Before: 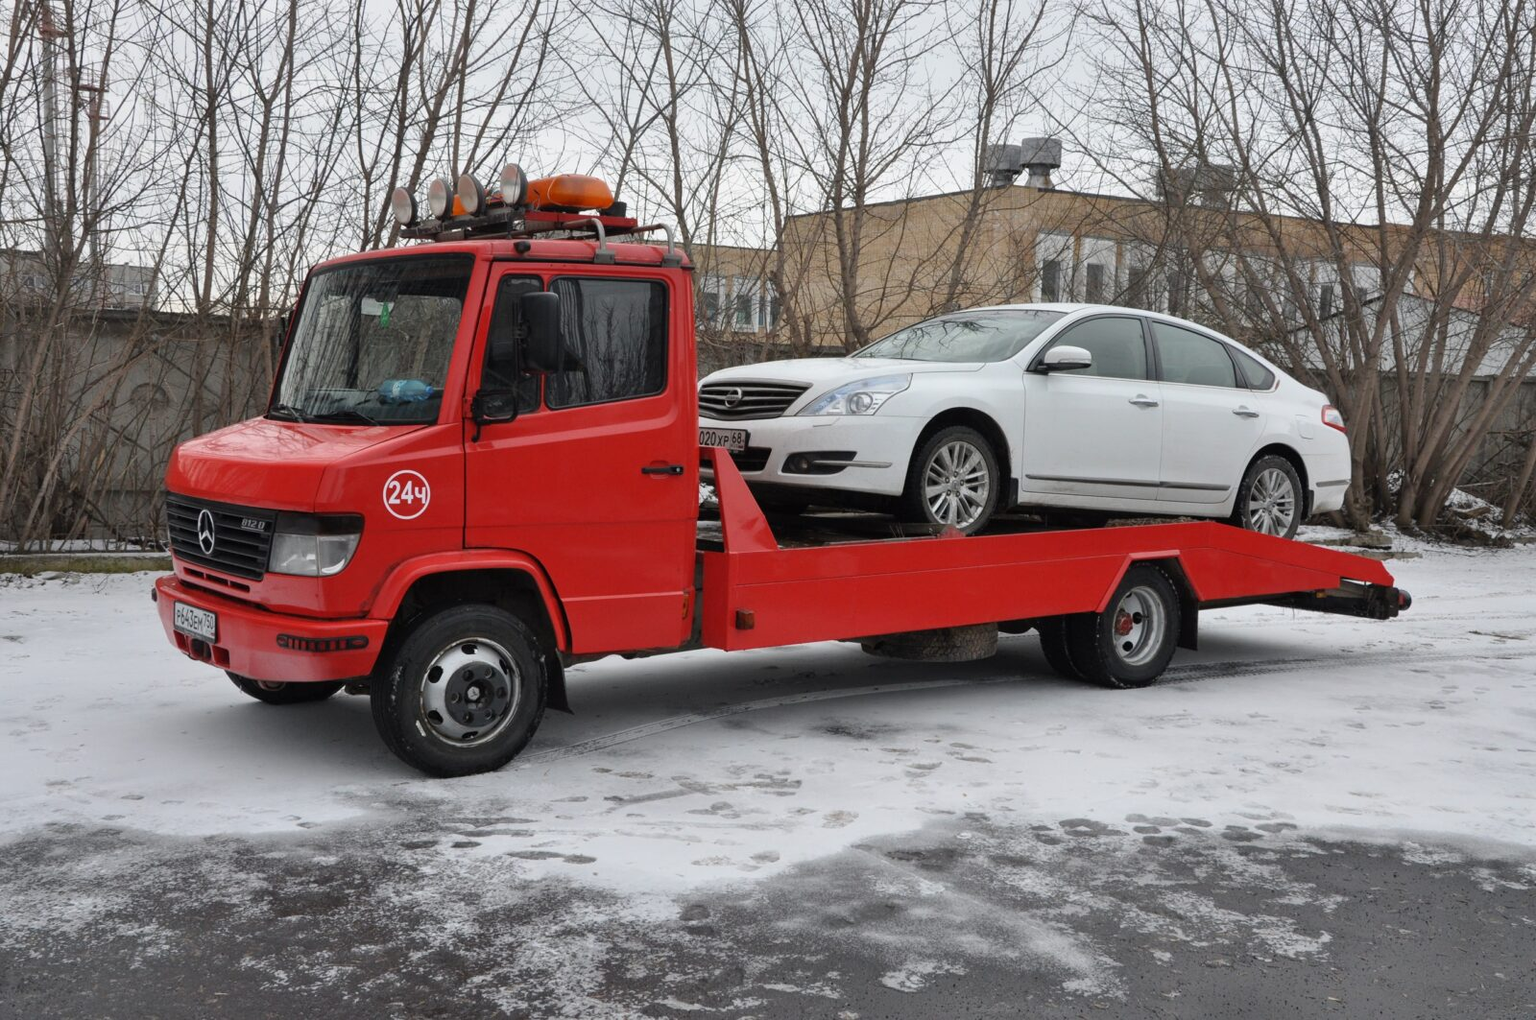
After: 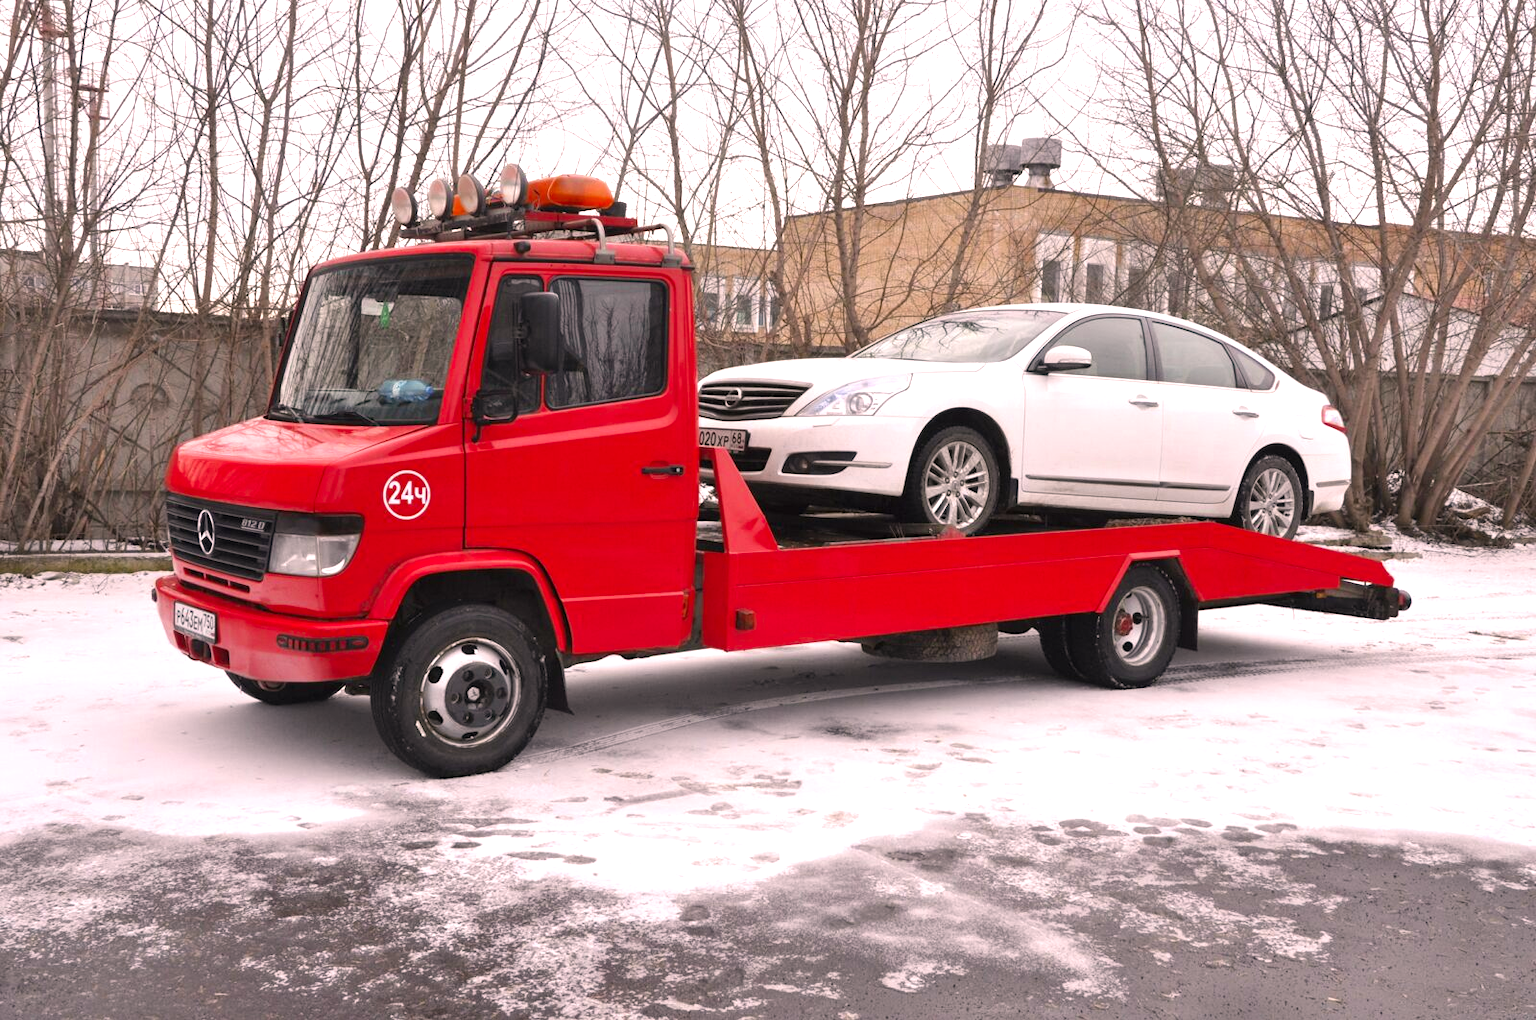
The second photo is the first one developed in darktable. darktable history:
exposure: black level correction 0, exposure 1 EV, compensate highlight preservation false
color correction: highlights a* 12.23, highlights b* 5.41
color zones: curves: ch0 [(0, 0.444) (0.143, 0.442) (0.286, 0.441) (0.429, 0.441) (0.571, 0.441) (0.714, 0.441) (0.857, 0.442) (1, 0.444)]
